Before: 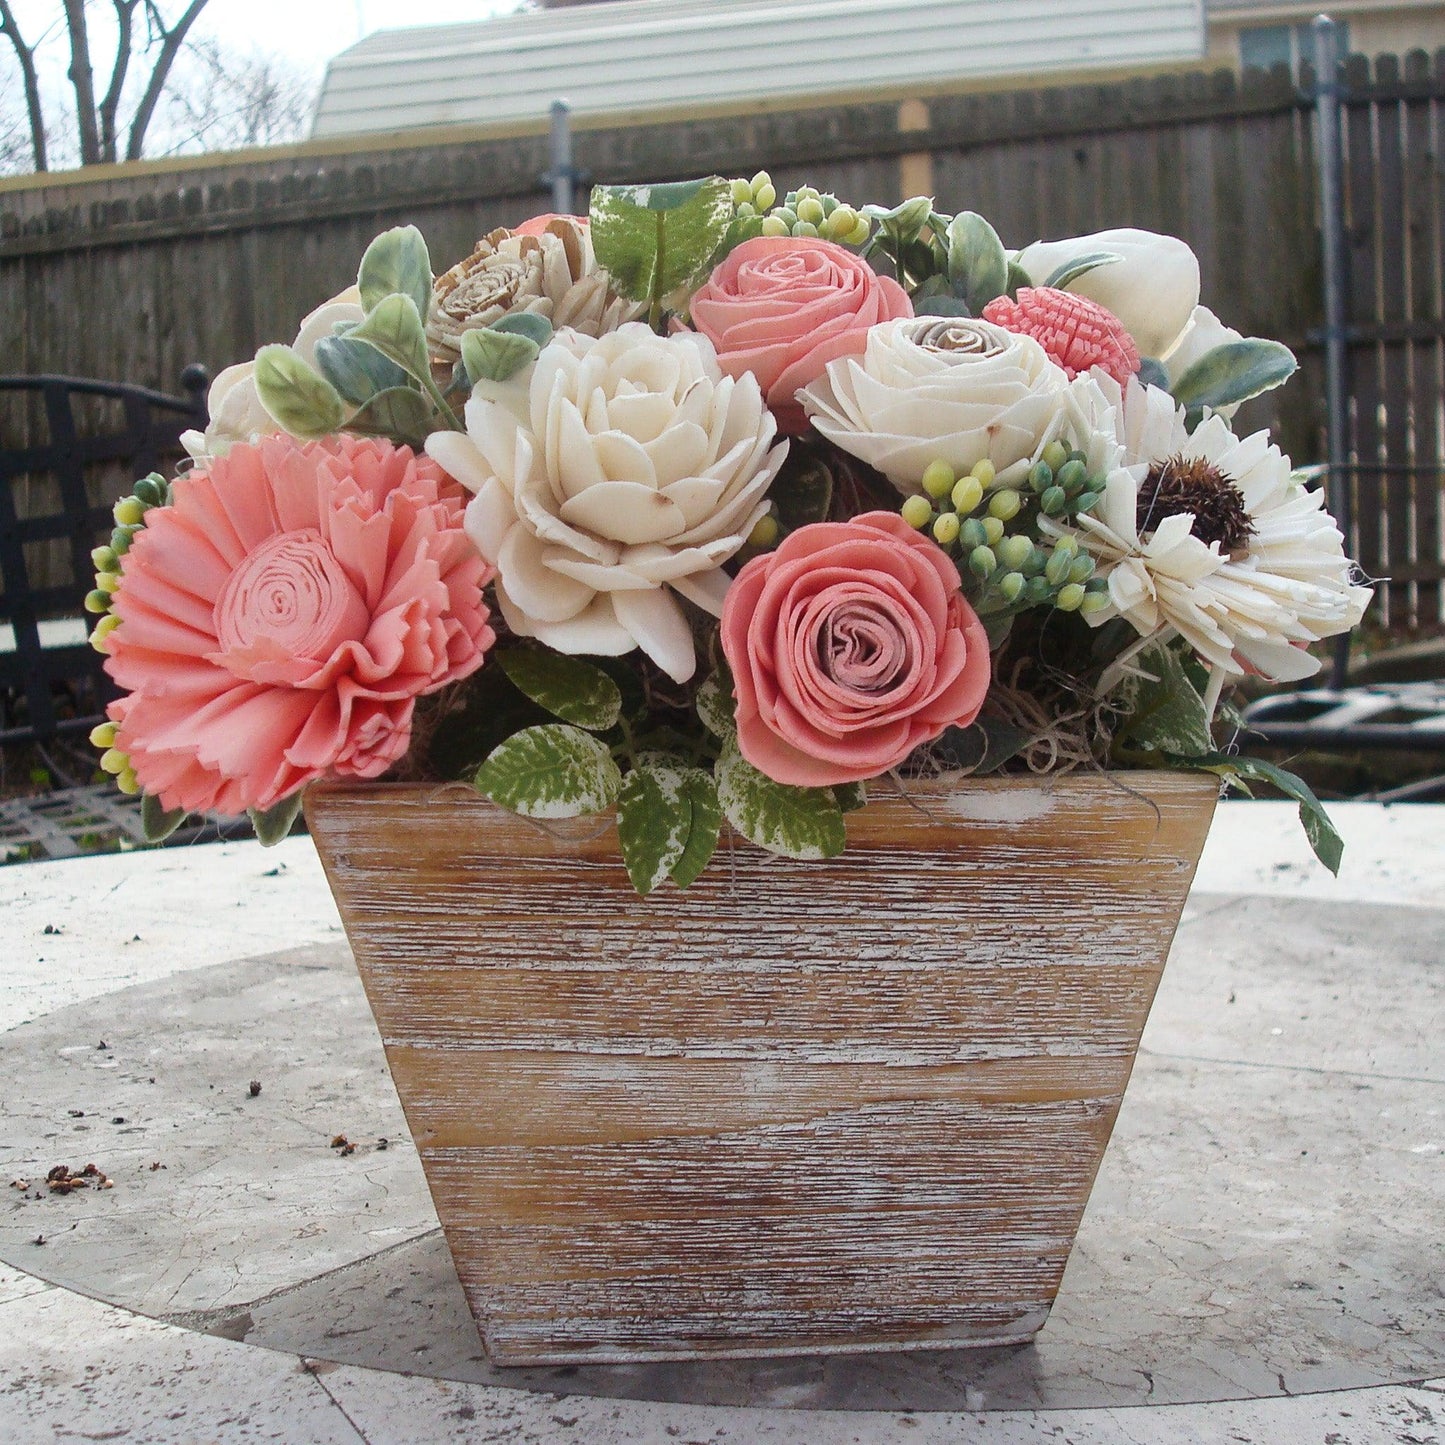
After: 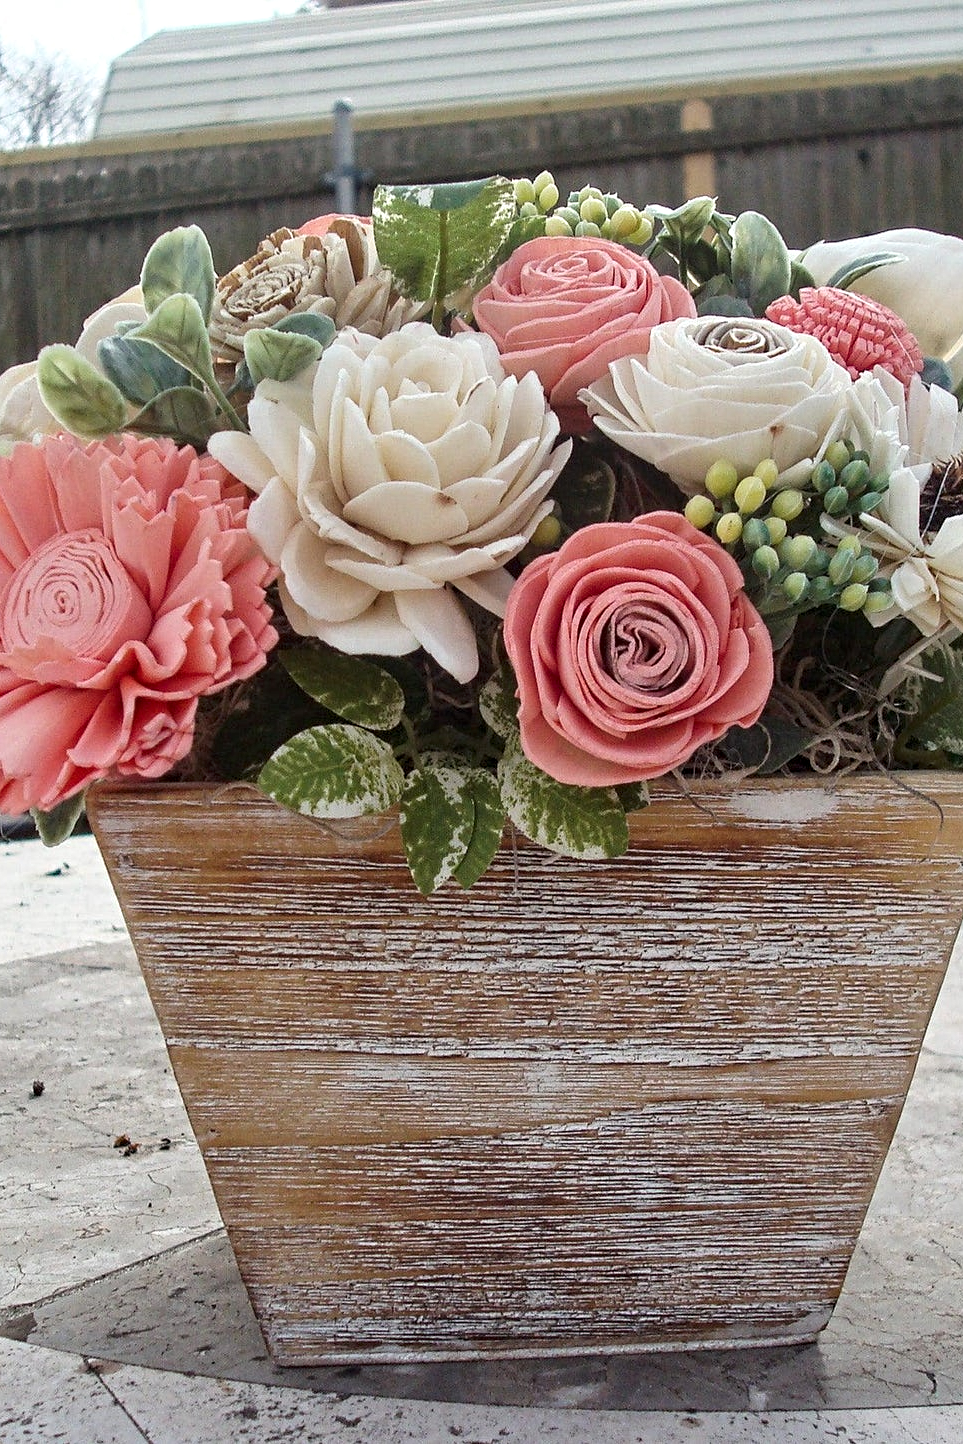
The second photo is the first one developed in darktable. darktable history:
crop and rotate: left 15.055%, right 18.278%
contrast equalizer: octaves 7, y [[0.502, 0.517, 0.543, 0.576, 0.611, 0.631], [0.5 ×6], [0.5 ×6], [0 ×6], [0 ×6]]
